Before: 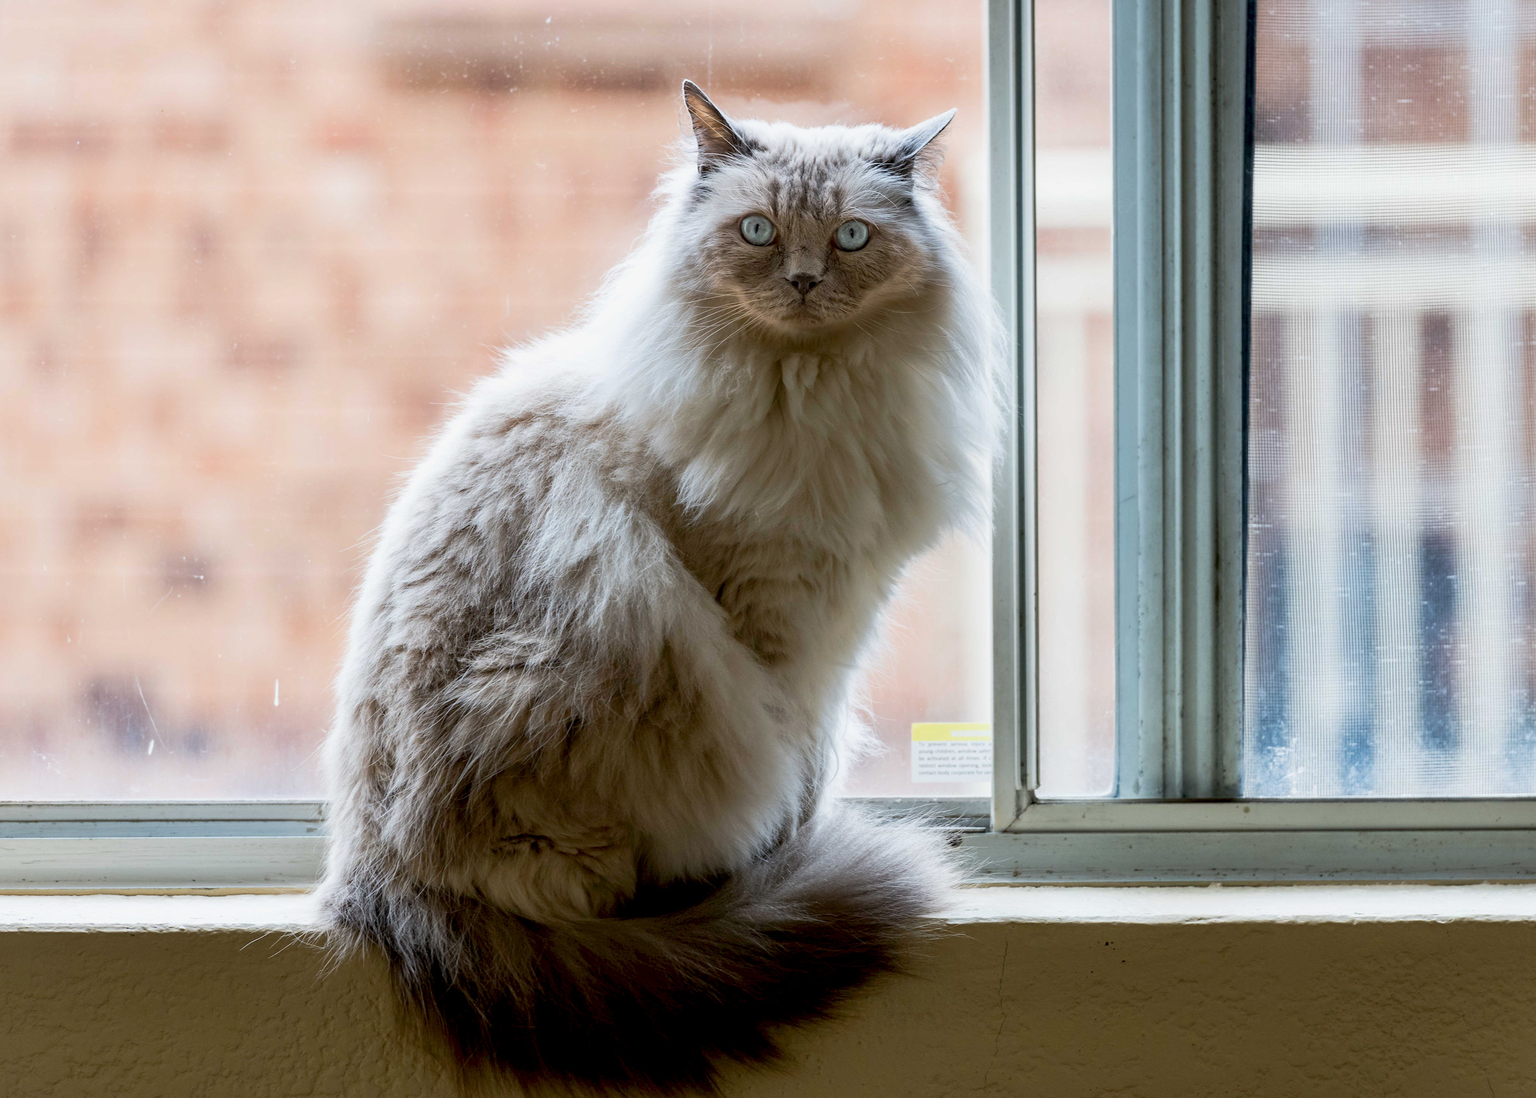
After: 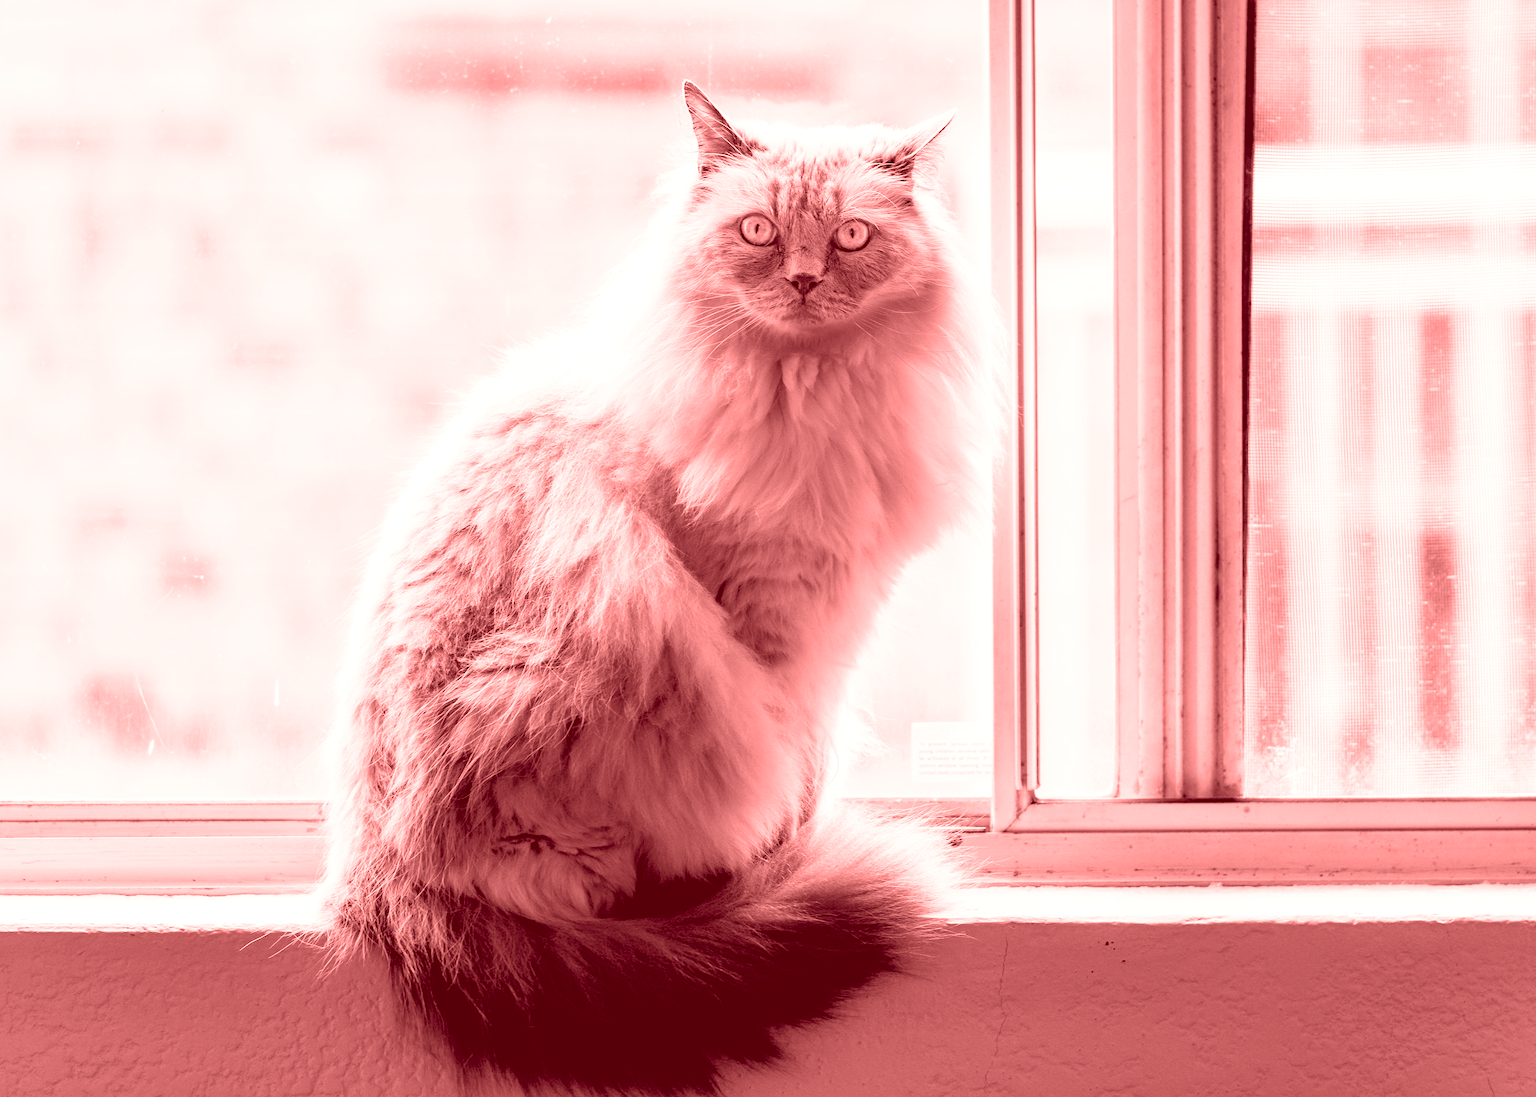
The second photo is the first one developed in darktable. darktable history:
color balance rgb: linear chroma grading › shadows -8%, linear chroma grading › global chroma 10%, perceptual saturation grading › global saturation 2%, perceptual saturation grading › highlights -2%, perceptual saturation grading › mid-tones 4%, perceptual saturation grading › shadows 8%, perceptual brilliance grading › global brilliance 2%, perceptual brilliance grading › highlights -4%, global vibrance 16%, saturation formula JzAzBz (2021)
colorize: saturation 60%, source mix 100%
white balance: red 1.188, blue 1.11
base curve: curves: ch0 [(0, 0) (0.204, 0.334) (0.55, 0.733) (1, 1)], preserve colors none
